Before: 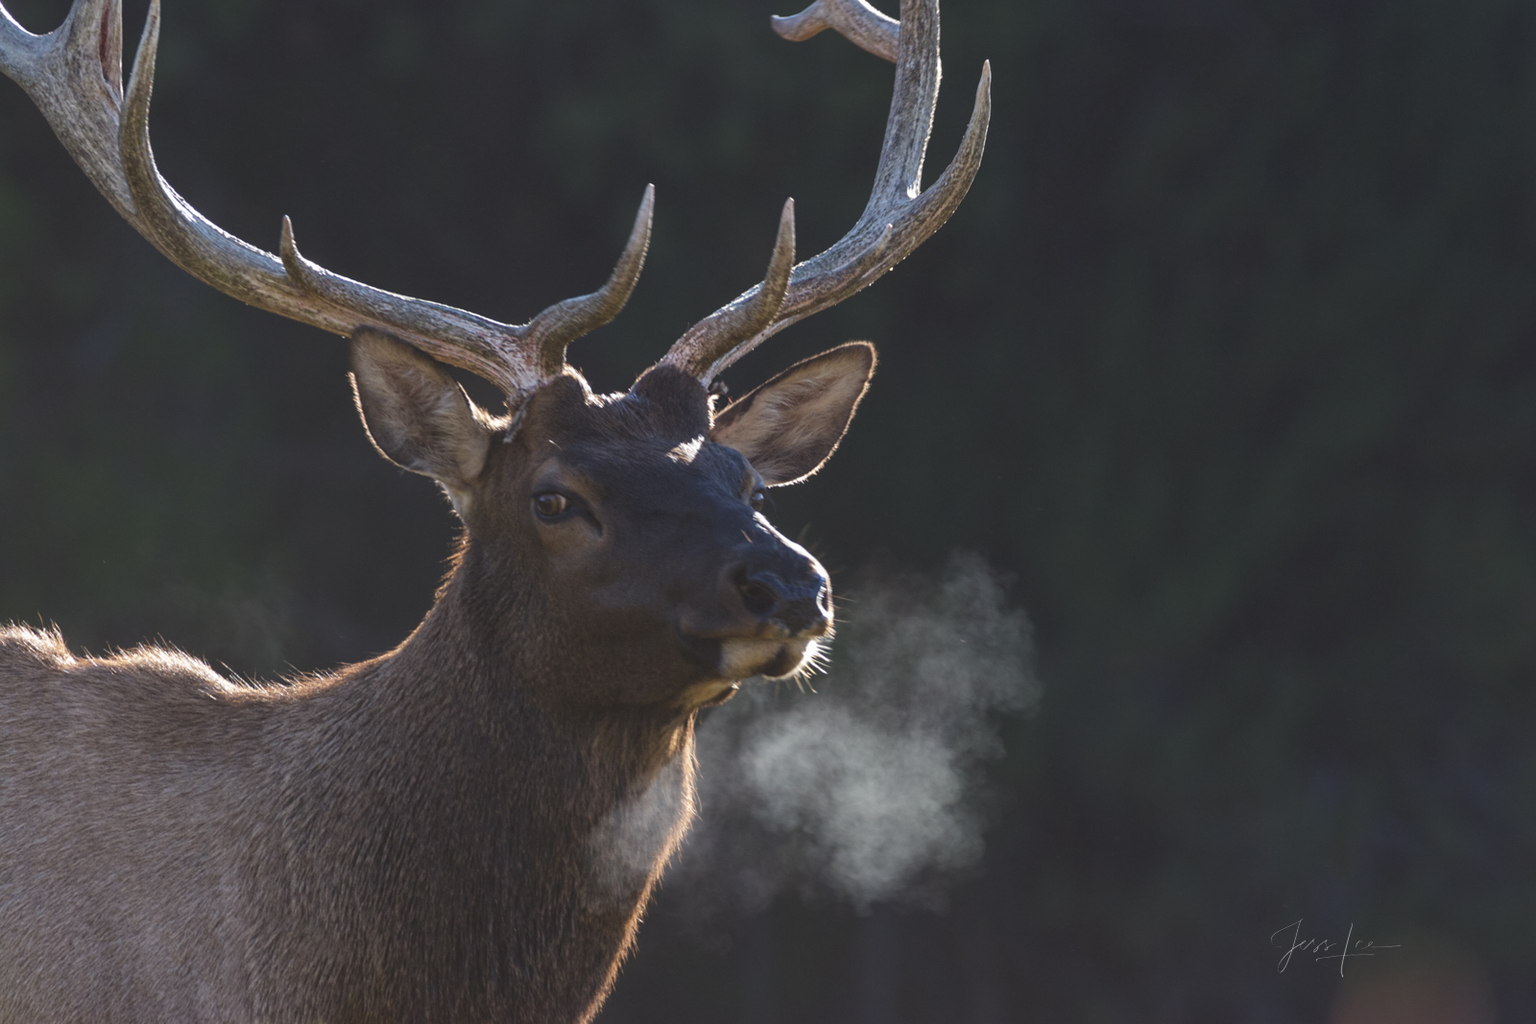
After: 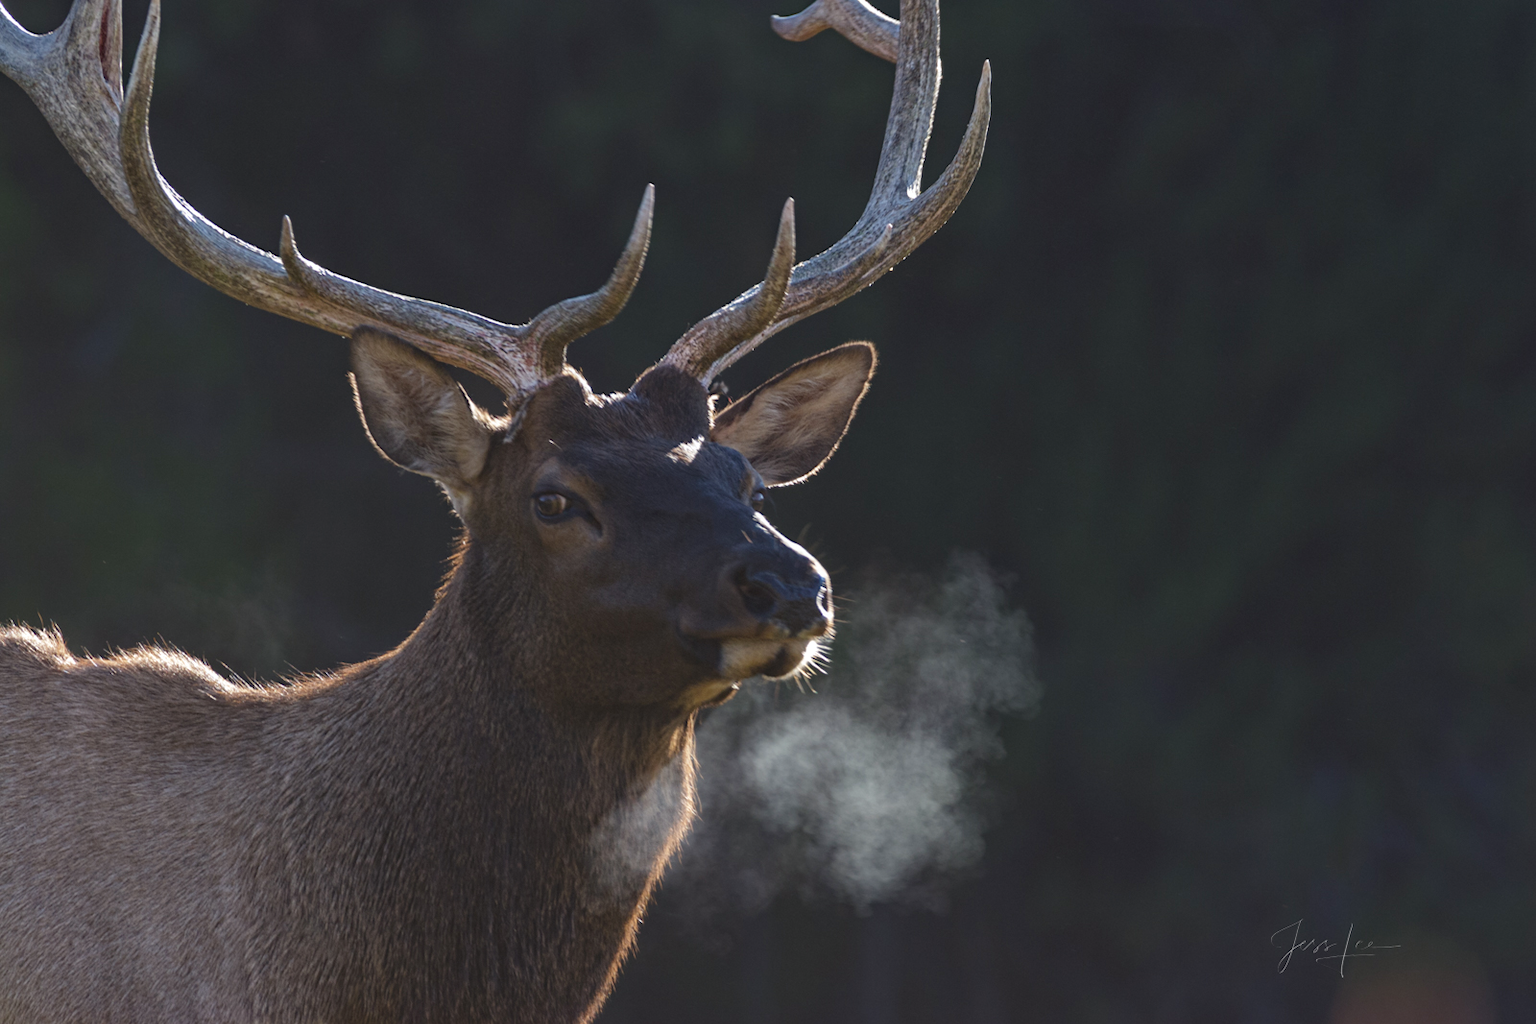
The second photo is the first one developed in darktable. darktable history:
color zones: curves: ch0 [(0, 0.444) (0.143, 0.442) (0.286, 0.441) (0.429, 0.441) (0.571, 0.441) (0.714, 0.441) (0.857, 0.442) (1, 0.444)]
haze removal: compatibility mode true, adaptive false
